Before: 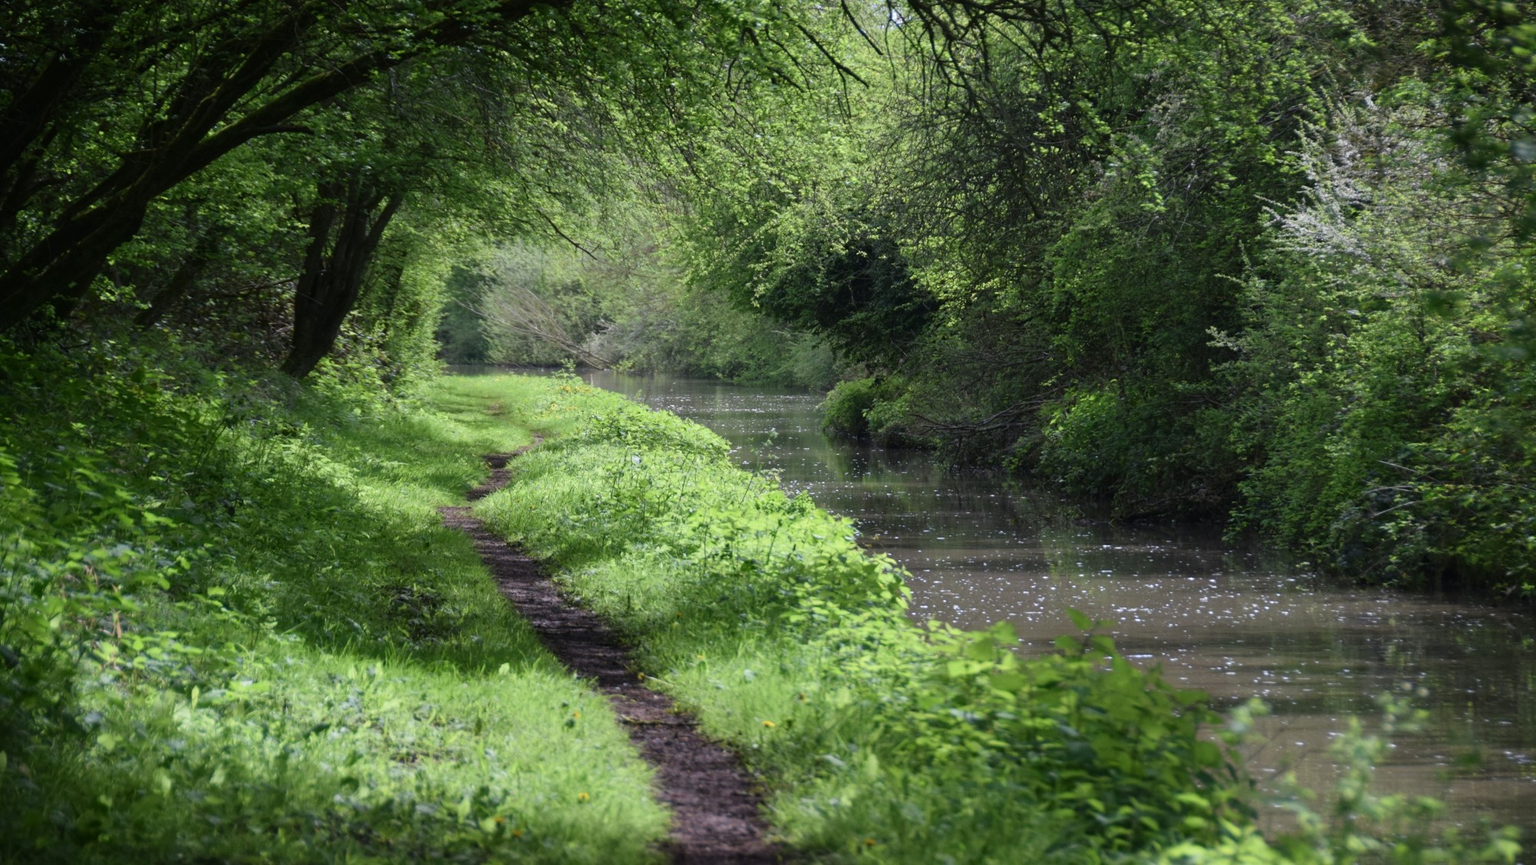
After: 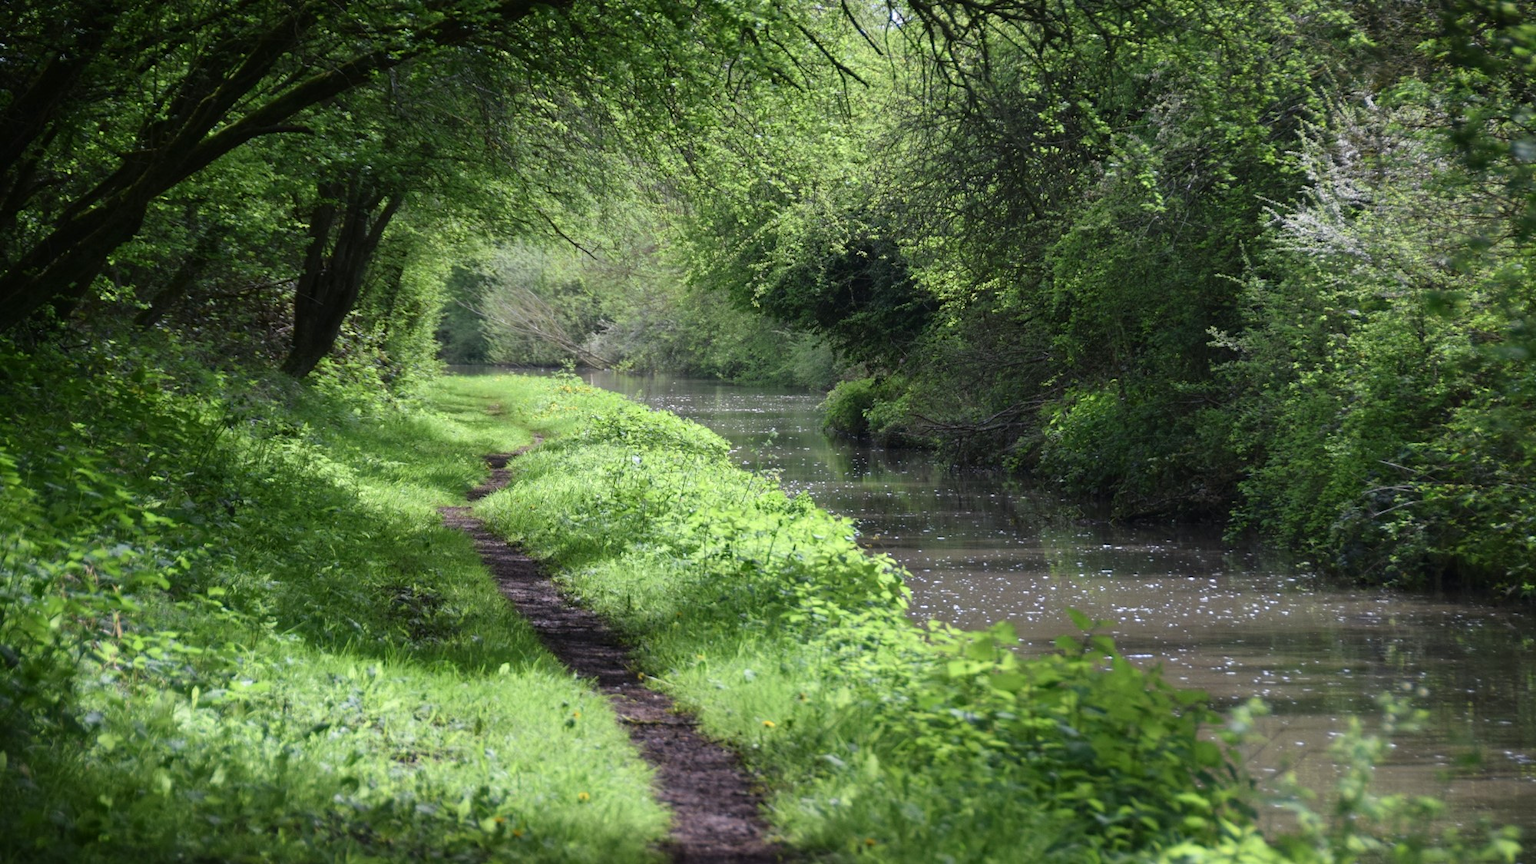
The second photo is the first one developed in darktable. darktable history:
exposure: exposure 0.2 EV, compensate highlight preservation false
tone equalizer: on, module defaults
